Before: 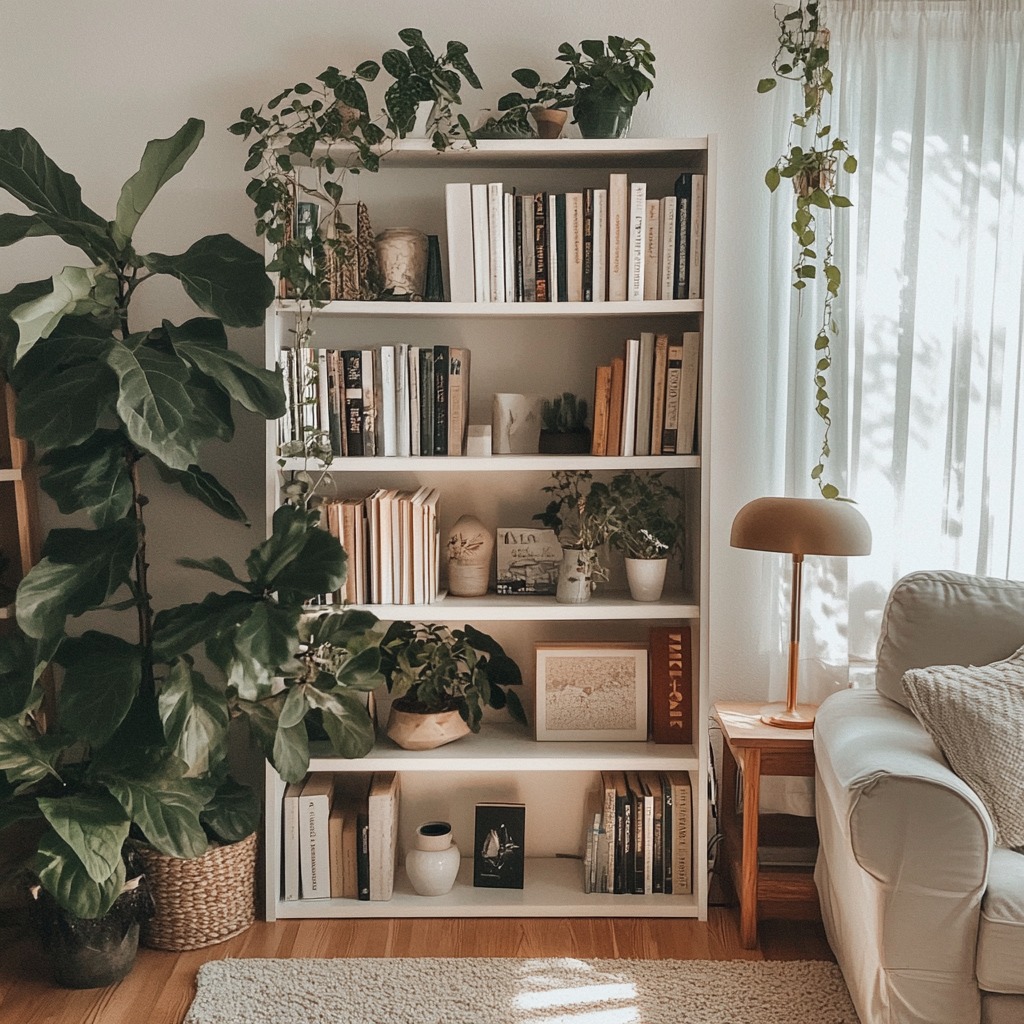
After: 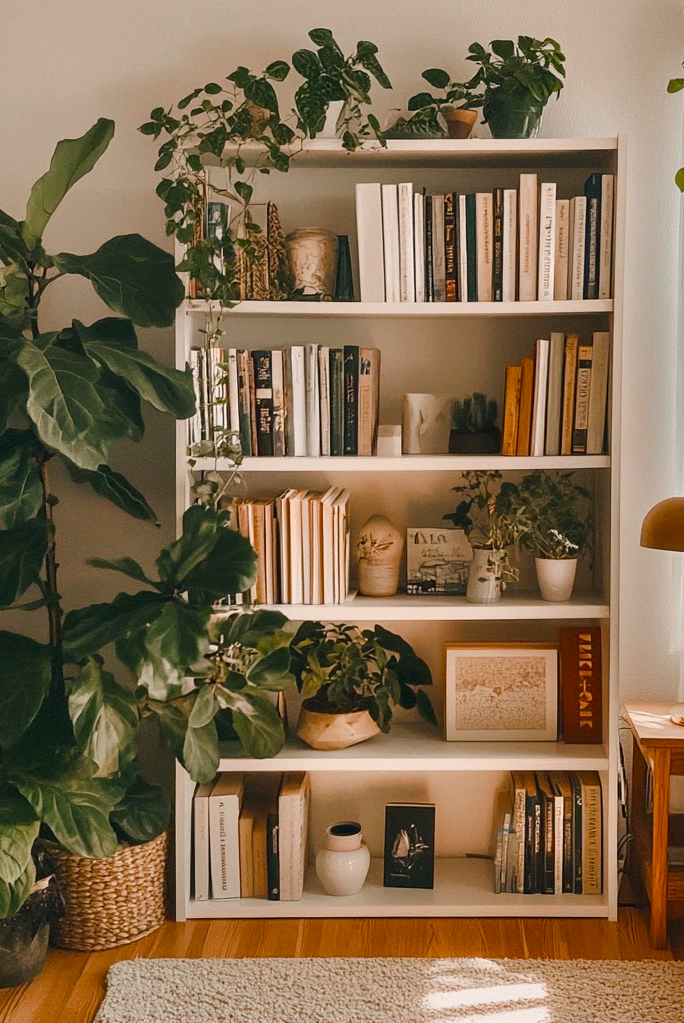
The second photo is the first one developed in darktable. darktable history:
crop and rotate: left 8.839%, right 24.286%
color balance rgb: highlights gain › chroma 3.187%, highlights gain › hue 54.96°, linear chroma grading › global chroma 16.894%, perceptual saturation grading › global saturation 0.785%, perceptual saturation grading › highlights -16.88%, perceptual saturation grading › mid-tones 33.657%, perceptual saturation grading › shadows 50.282%, global vibrance 19.441%
